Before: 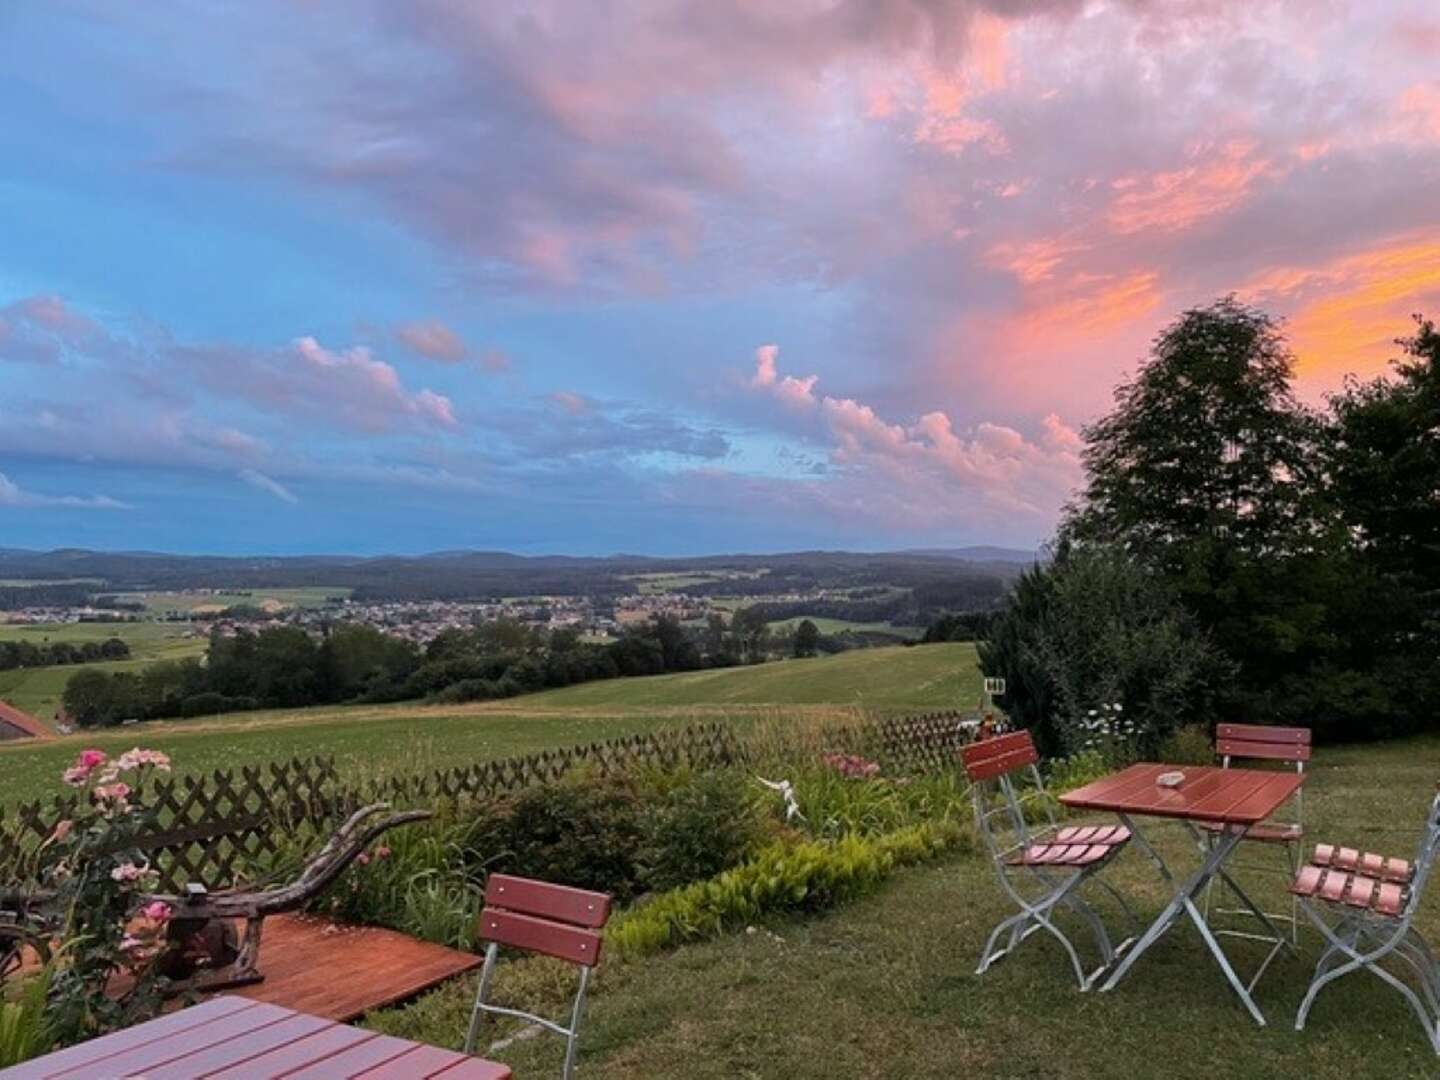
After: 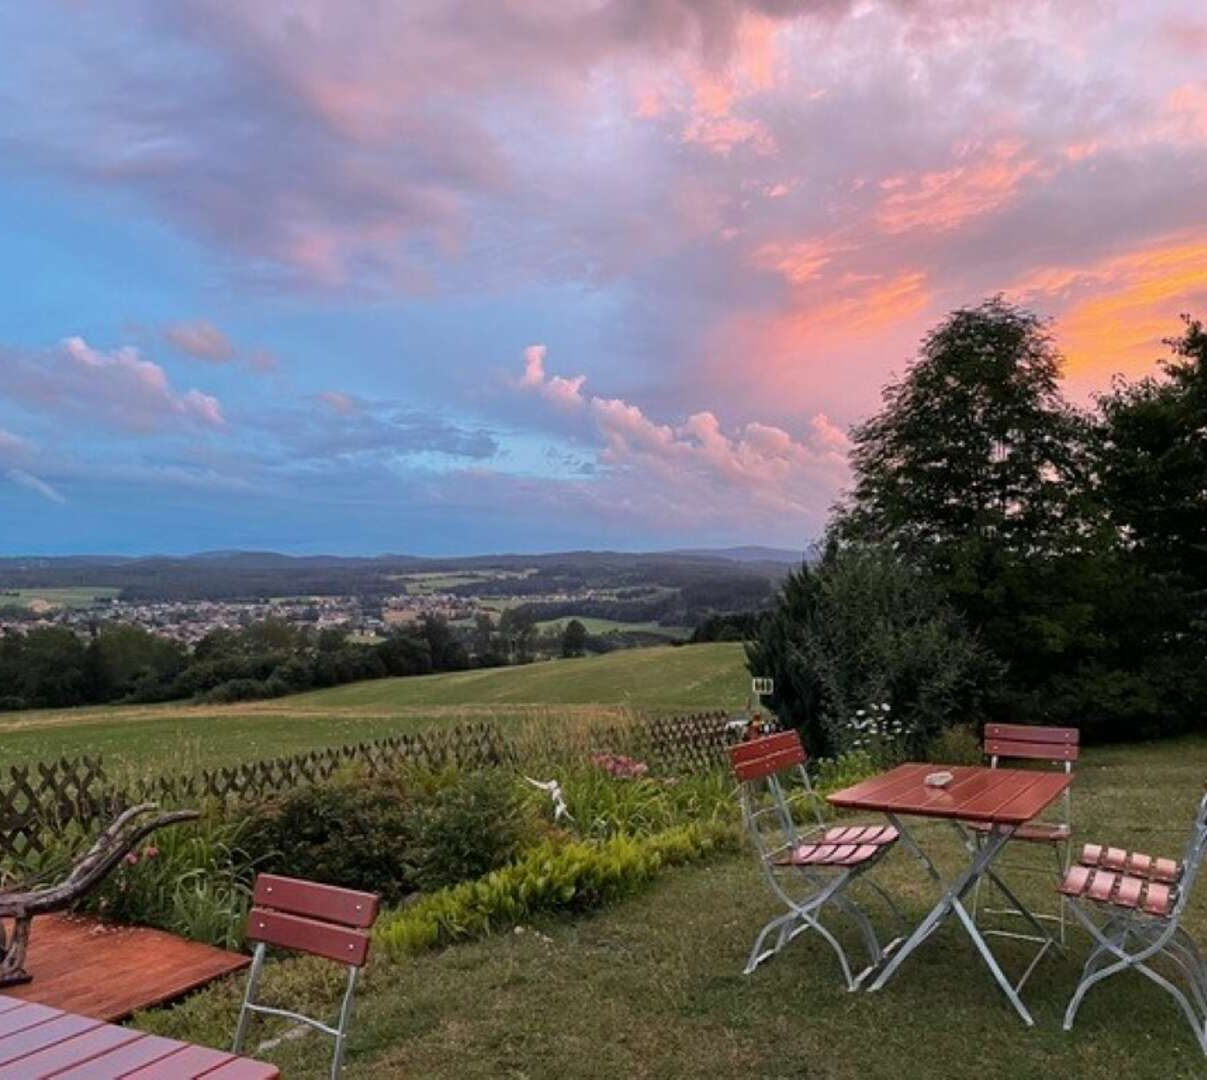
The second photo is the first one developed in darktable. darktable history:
crop: left 16.115%
